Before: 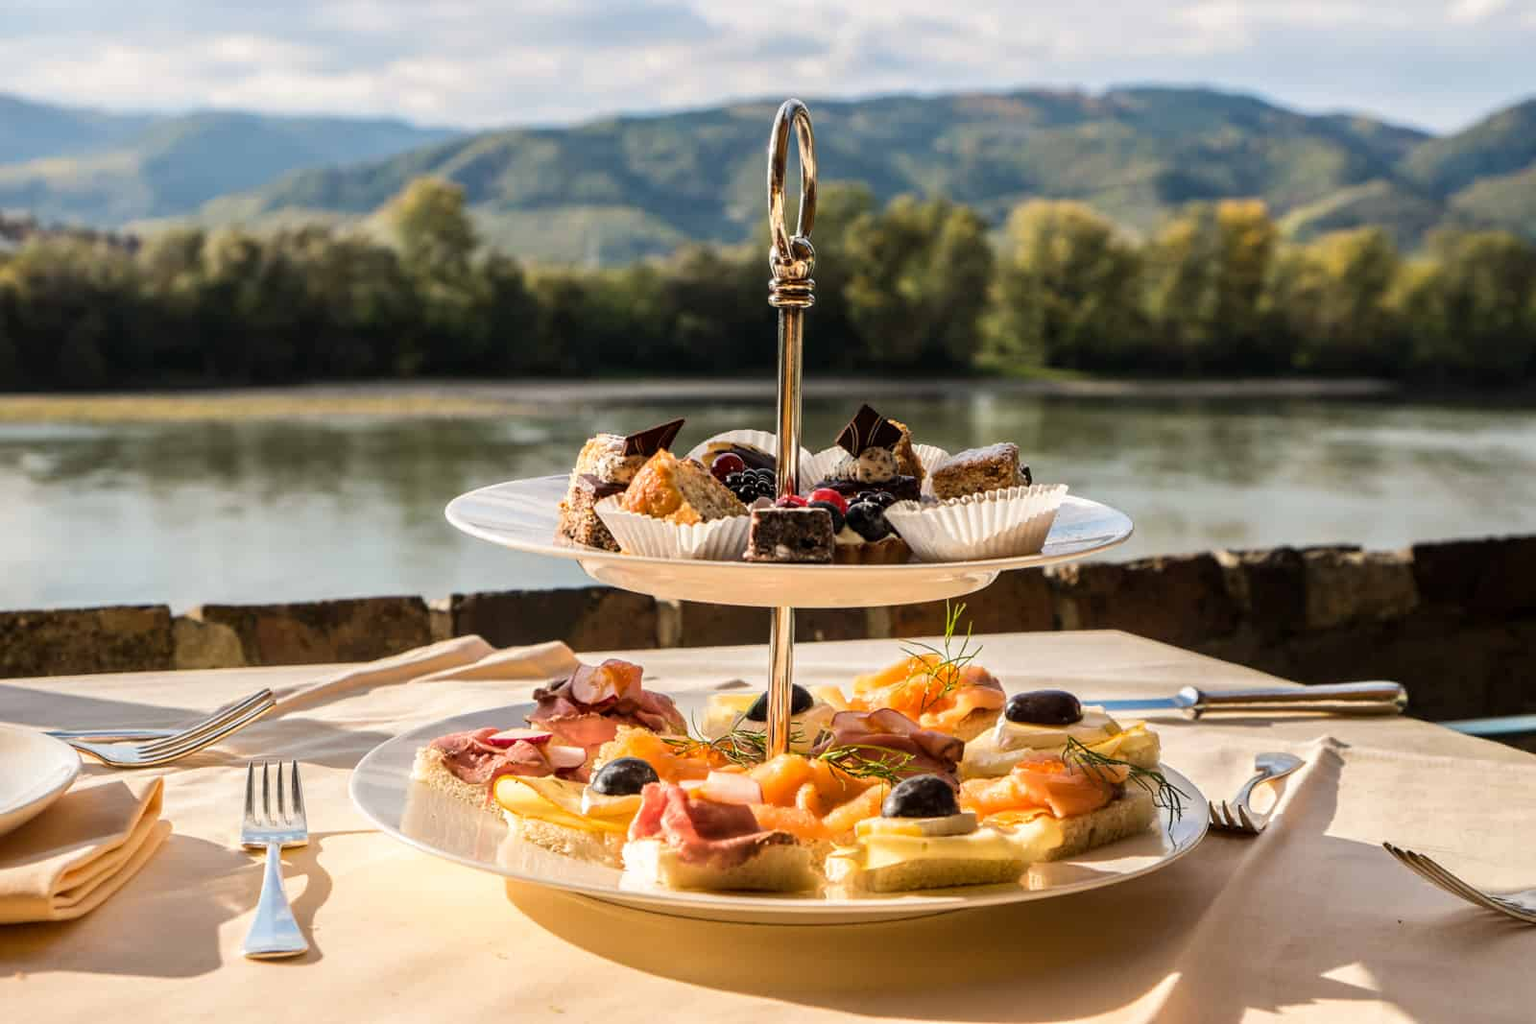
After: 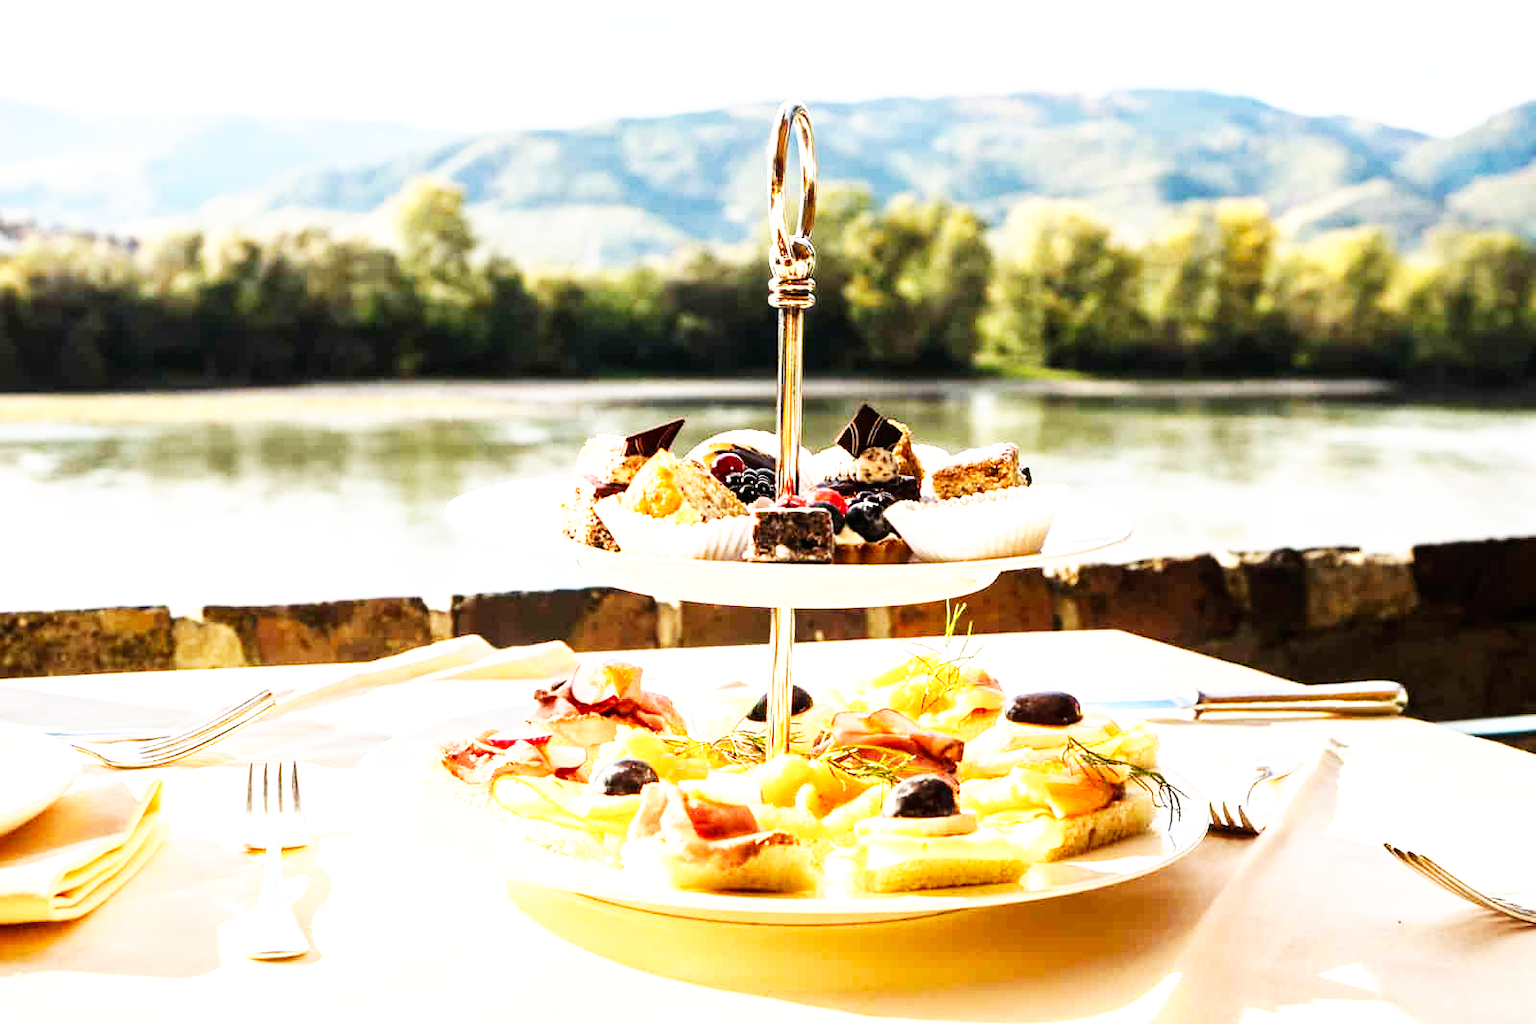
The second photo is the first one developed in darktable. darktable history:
base curve: curves: ch0 [(0, 0) (0.007, 0.004) (0.027, 0.03) (0.046, 0.07) (0.207, 0.54) (0.442, 0.872) (0.673, 0.972) (1, 1)], preserve colors none
exposure: black level correction 0, exposure 0.898 EV, compensate highlight preservation false
